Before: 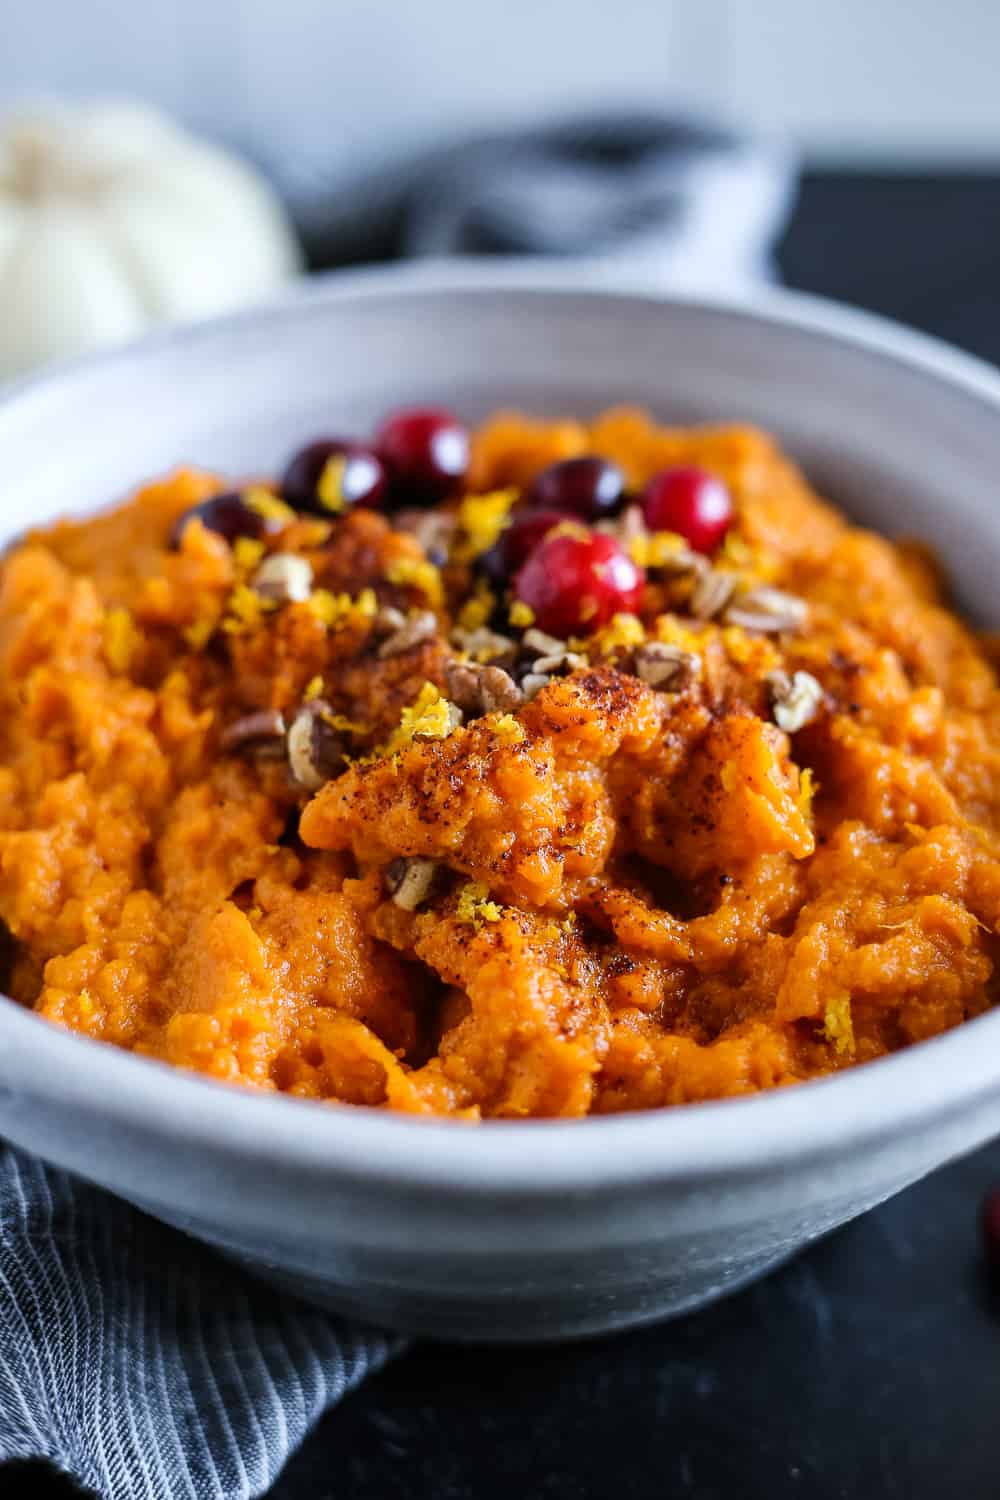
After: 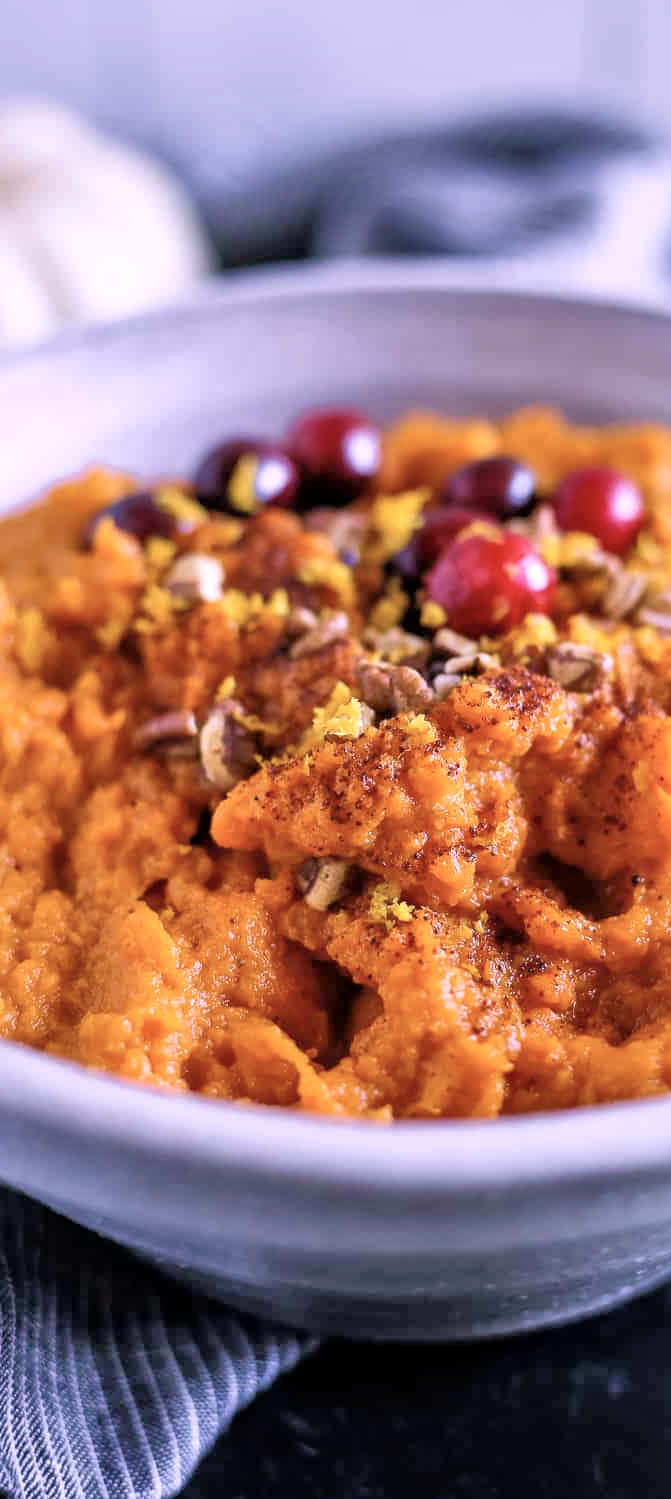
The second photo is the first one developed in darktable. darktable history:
tone equalizer: -7 EV 0.147 EV, -6 EV 0.566 EV, -5 EV 1.19 EV, -4 EV 1.34 EV, -3 EV 1.16 EV, -2 EV 0.6 EV, -1 EV 0.167 EV
color calibration: illuminant custom, x 0.364, y 0.384, temperature 4520.92 K
velvia: on, module defaults
exposure: exposure -0.016 EV, compensate exposure bias true, compensate highlight preservation false
contrast brightness saturation: saturation -0.18
local contrast: mode bilateral grid, contrast 20, coarseness 51, detail 121%, midtone range 0.2
color correction: highlights a* 7.22, highlights b* 4.2
crop and rotate: left 8.819%, right 24.033%
